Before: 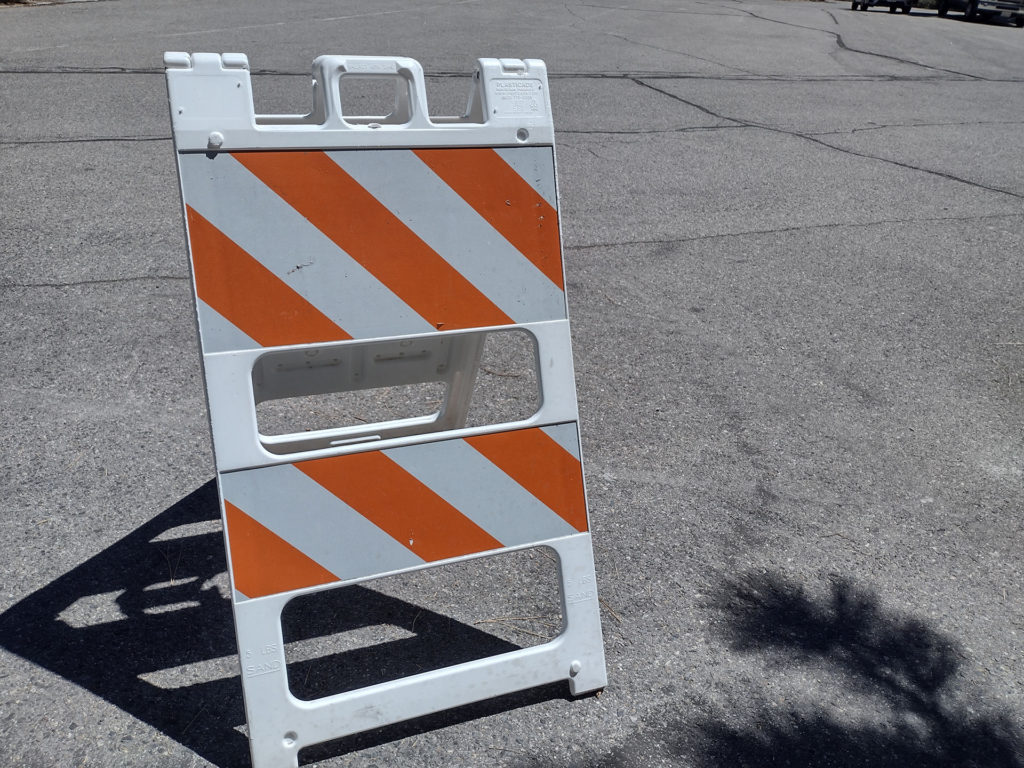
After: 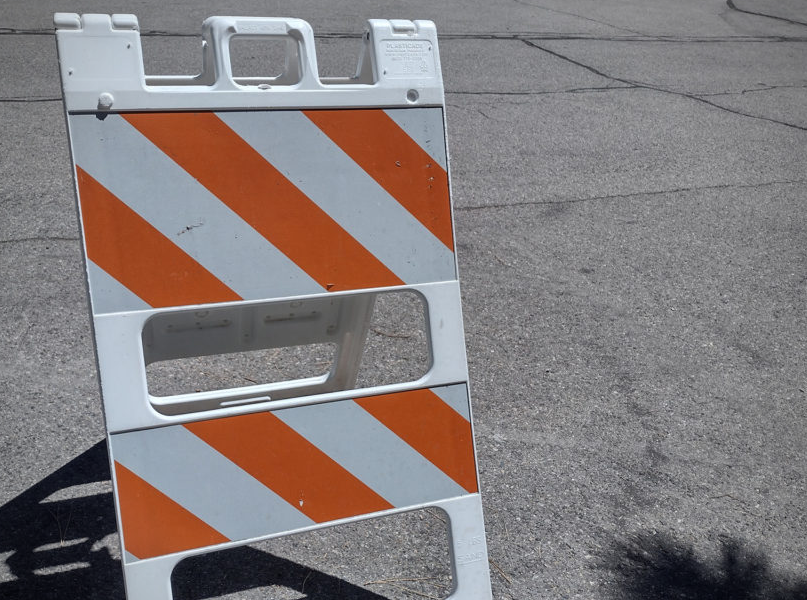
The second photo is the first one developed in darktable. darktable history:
vignetting: fall-off radius 60.92%
crop and rotate: left 10.77%, top 5.1%, right 10.41%, bottom 16.76%
